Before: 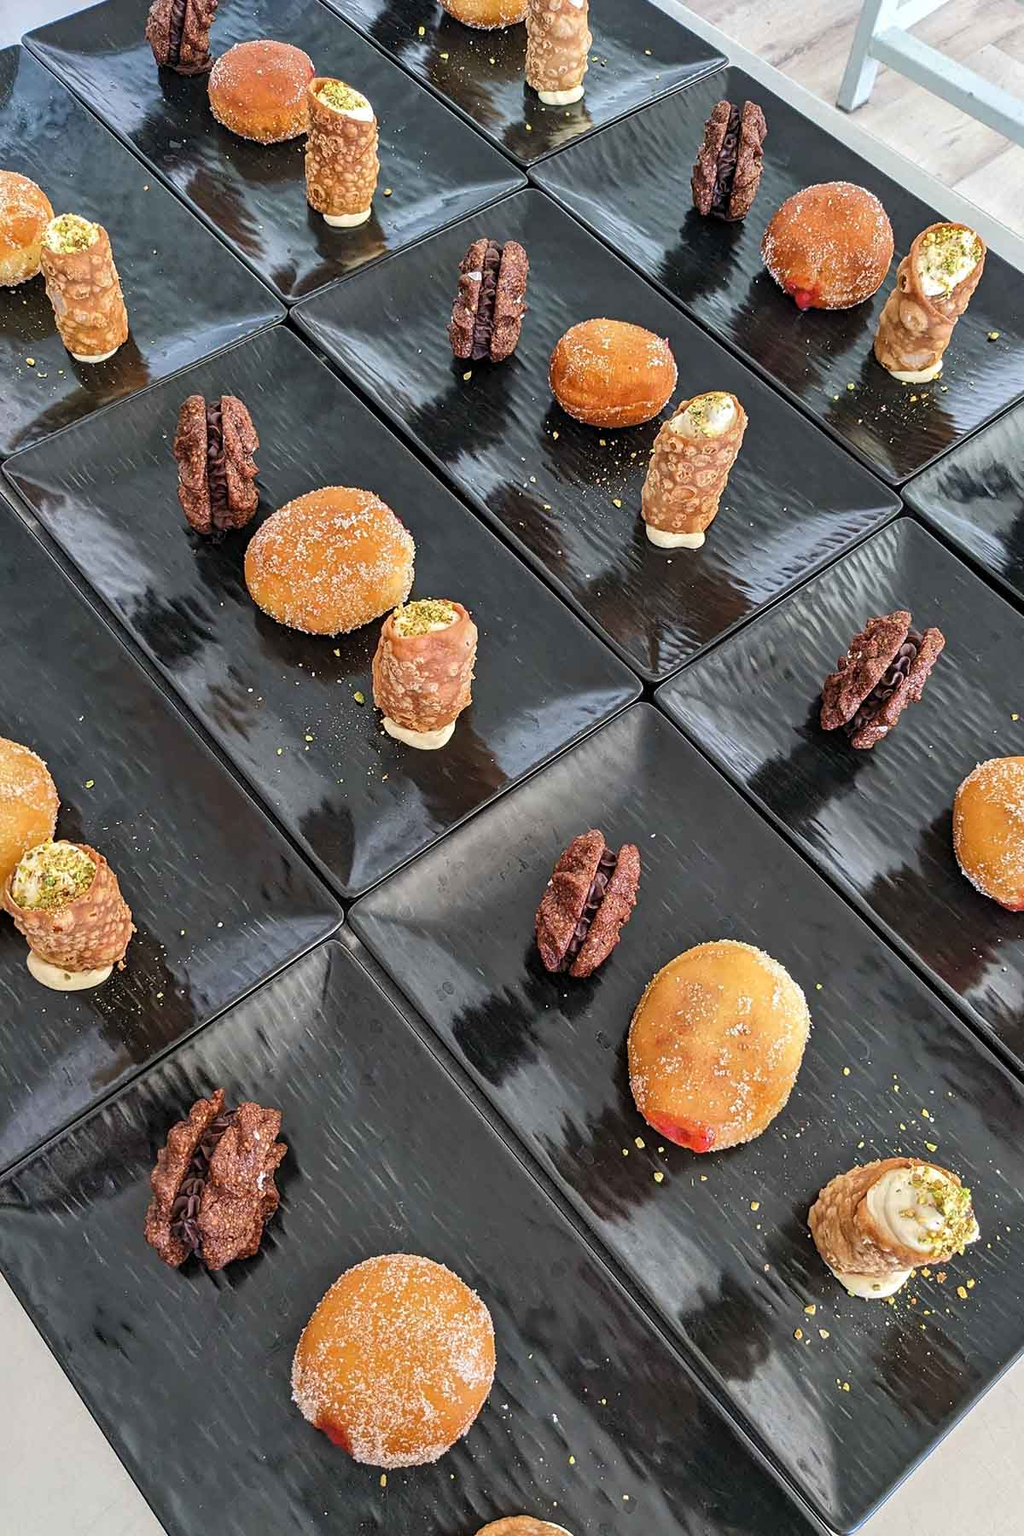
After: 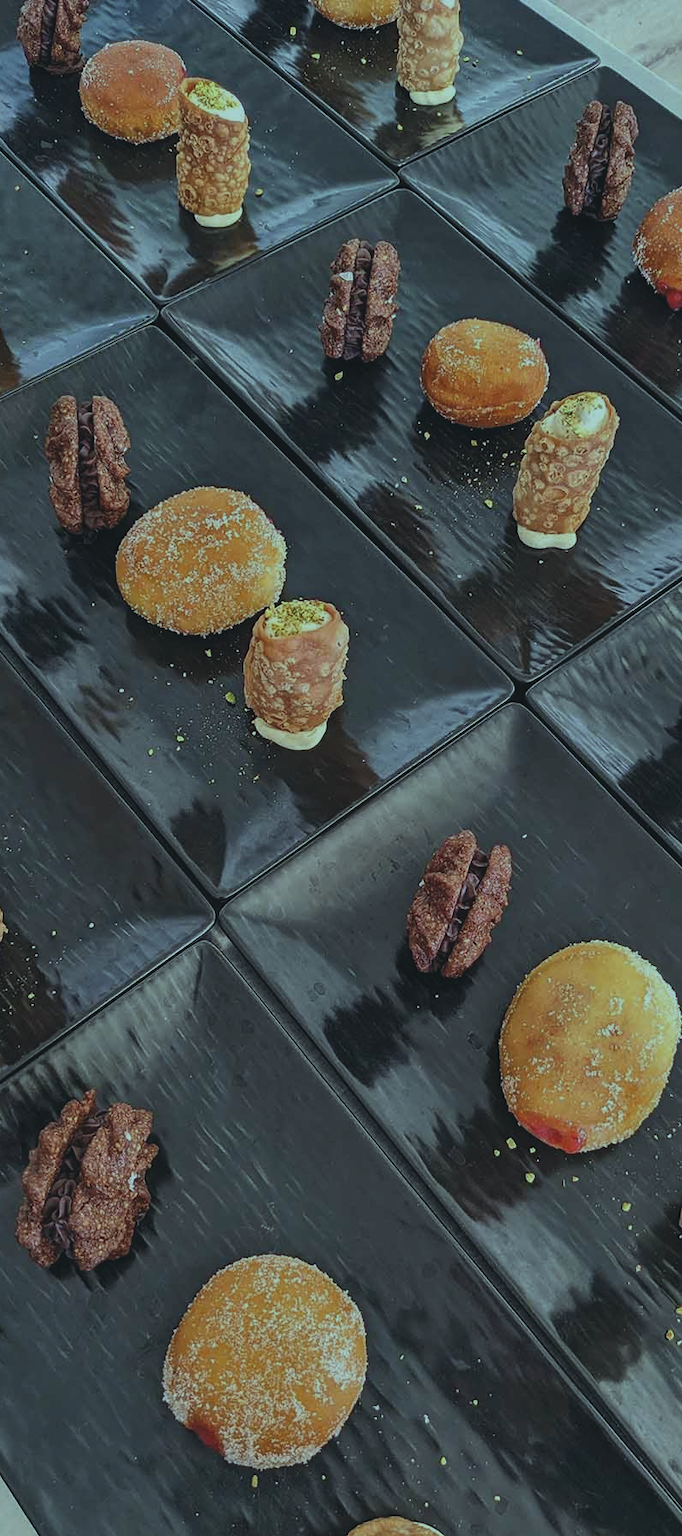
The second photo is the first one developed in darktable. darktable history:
exposure: black level correction -0.016, exposure -1.018 EV, compensate highlight preservation false
color balance: mode lift, gamma, gain (sRGB), lift [0.997, 0.979, 1.021, 1.011], gamma [1, 1.084, 0.916, 0.998], gain [1, 0.87, 1.13, 1.101], contrast 4.55%, contrast fulcrum 38.24%, output saturation 104.09%
crop and rotate: left 12.648%, right 20.685%
